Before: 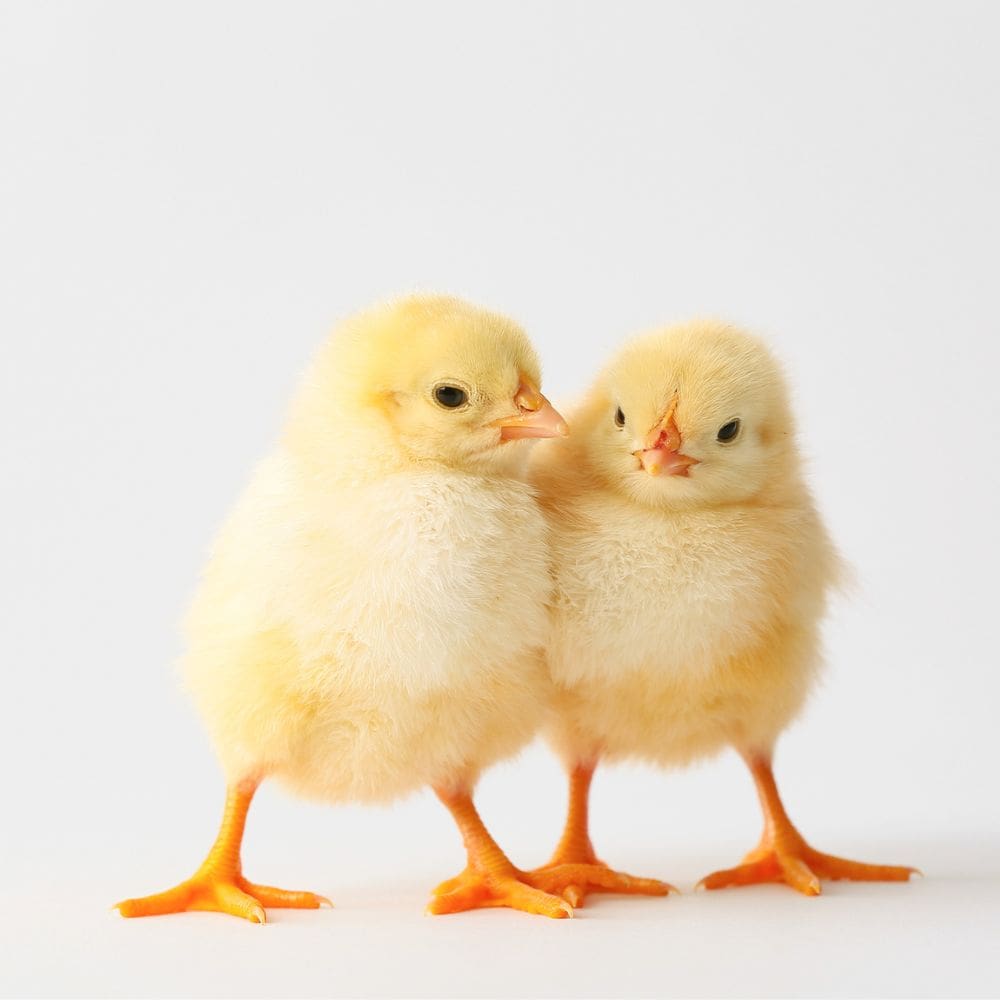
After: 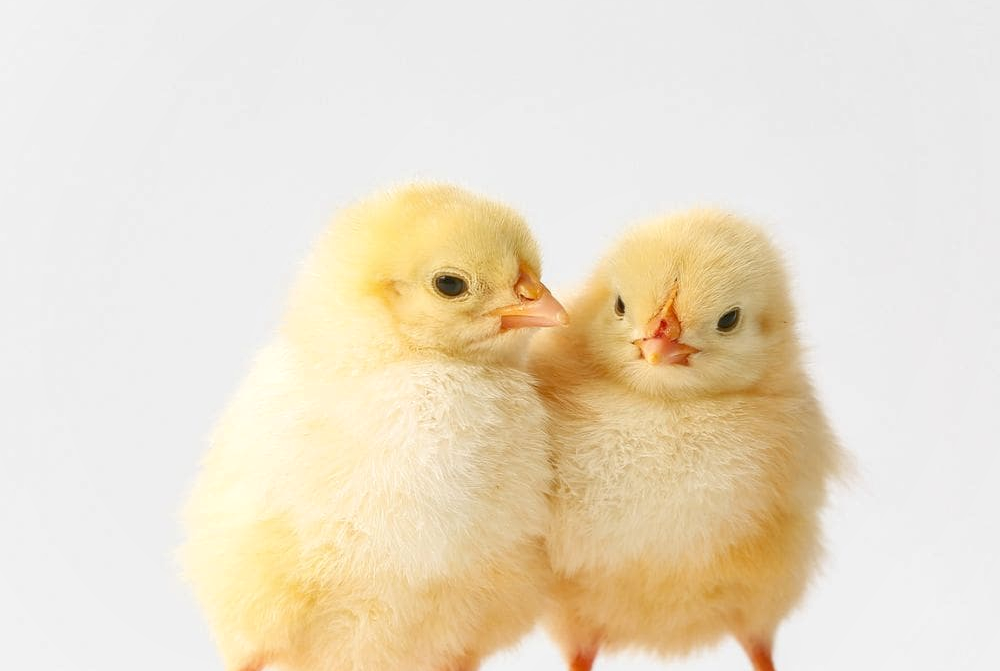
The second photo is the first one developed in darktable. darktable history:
tone equalizer: -7 EV 0.155 EV, -6 EV 0.615 EV, -5 EV 1.17 EV, -4 EV 1.33 EV, -3 EV 1.12 EV, -2 EV 0.6 EV, -1 EV 0.16 EV
vignetting: brightness 0.04, saturation 0.002
local contrast: on, module defaults
crop: top 11.182%, bottom 21.69%
